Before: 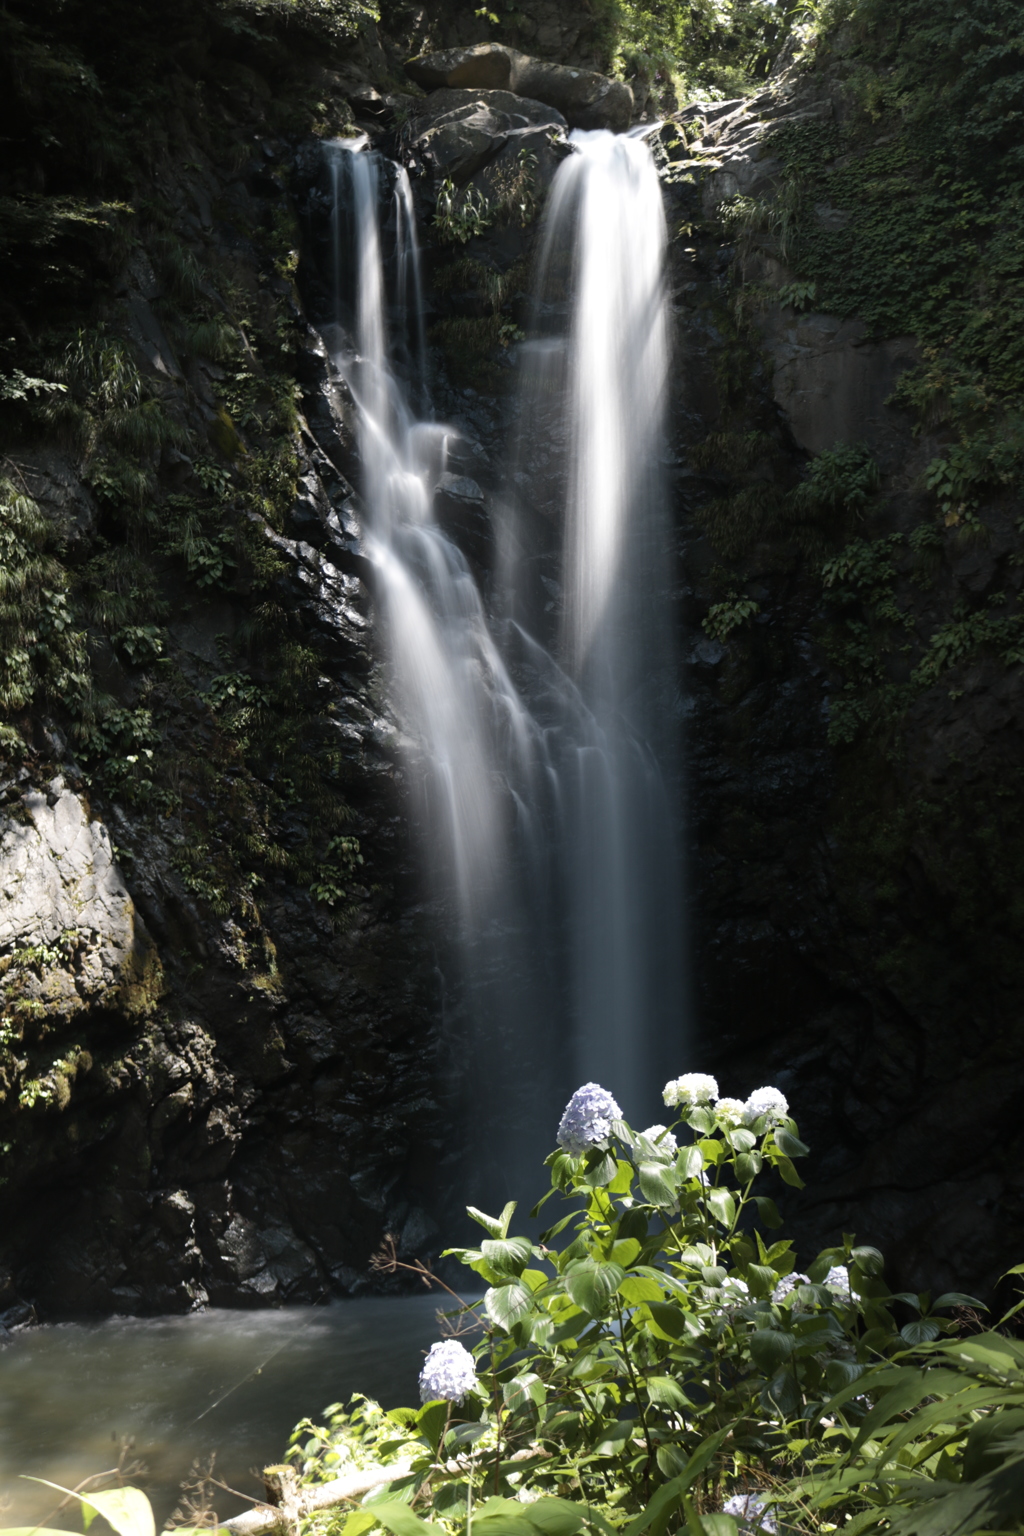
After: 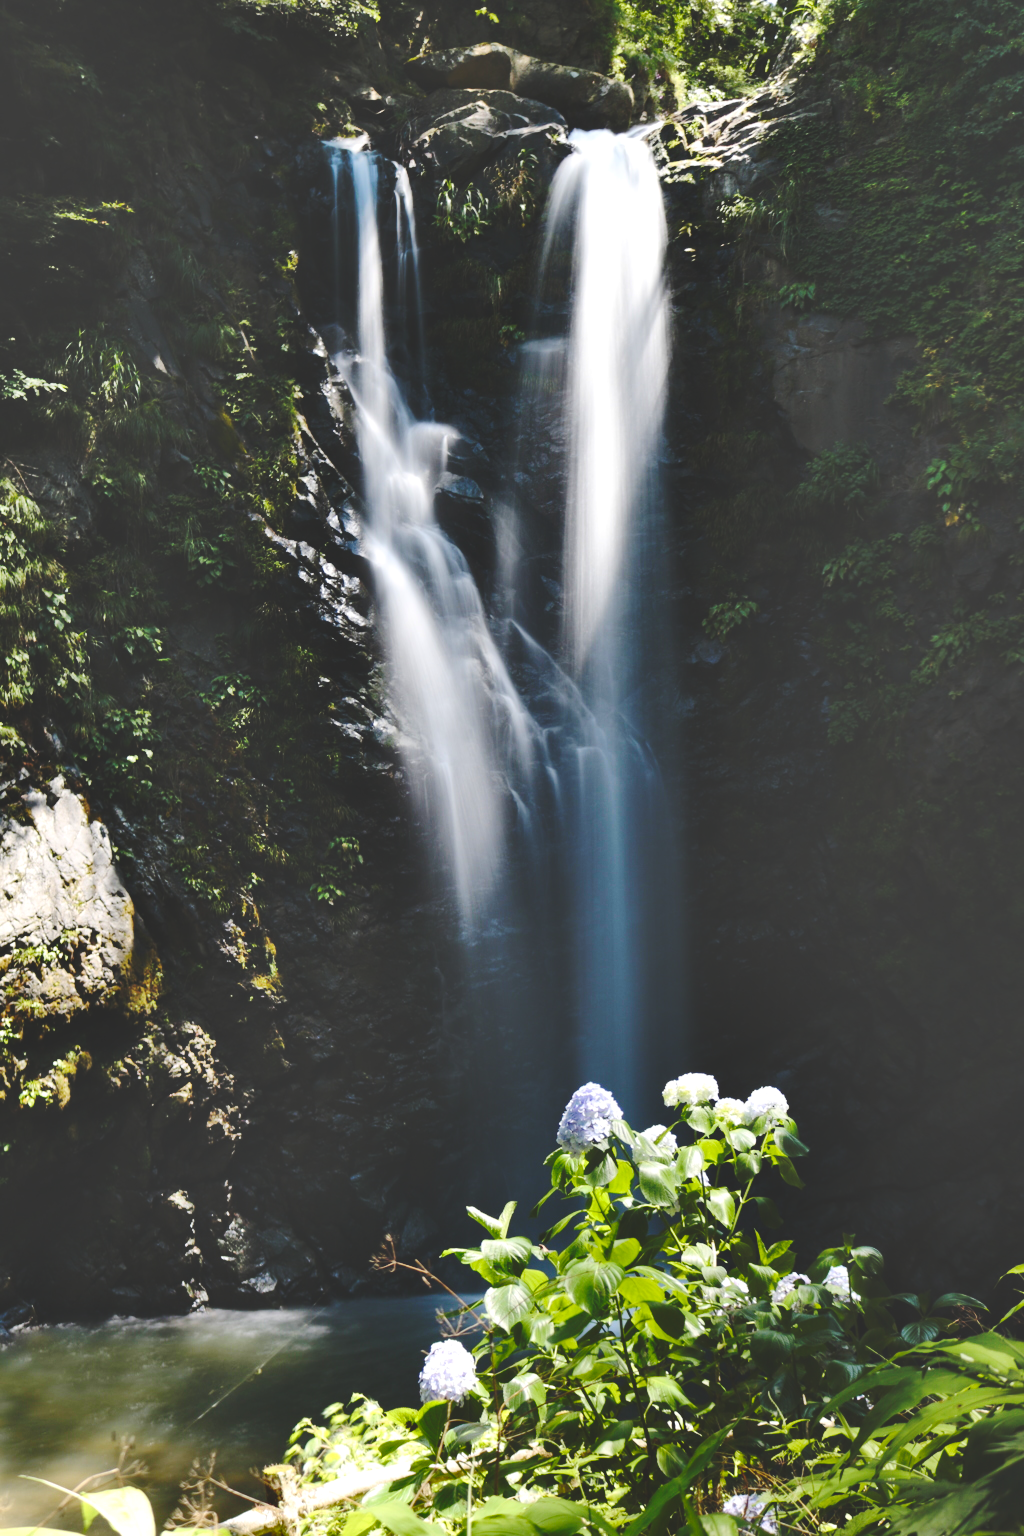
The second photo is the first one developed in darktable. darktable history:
base curve: curves: ch0 [(0, 0.024) (0.055, 0.065) (0.121, 0.166) (0.236, 0.319) (0.693, 0.726) (1, 1)], preserve colors none
contrast brightness saturation: contrast 0.159, saturation 0.33
color balance rgb: power › hue 329.42°, highlights gain › luminance 14.64%, perceptual saturation grading › global saturation 0.994%, perceptual saturation grading › highlights -14.708%, perceptual saturation grading › shadows 23.999%, global vibrance 20%
shadows and highlights: shadows 59.77, highlights -60.23, soften with gaussian
